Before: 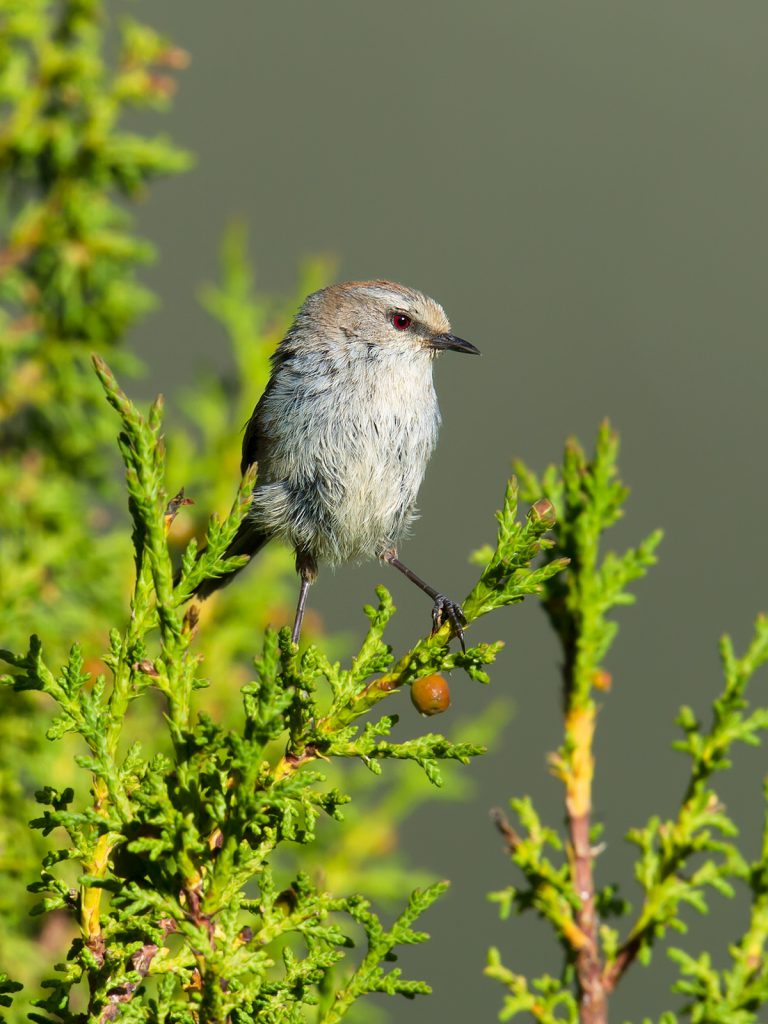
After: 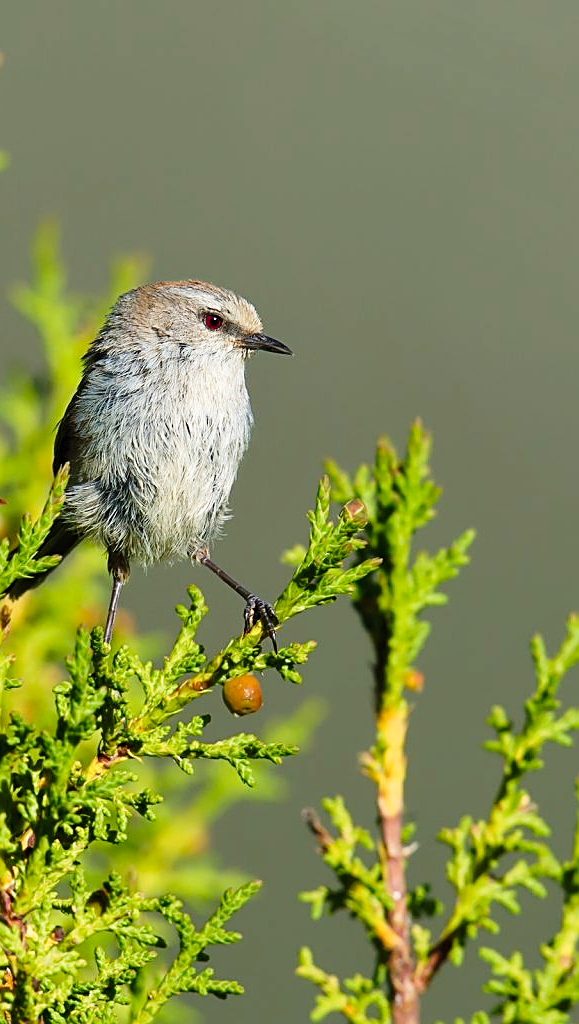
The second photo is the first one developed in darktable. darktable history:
shadows and highlights: soften with gaussian
sharpen: amount 0.571
crop and rotate: left 24.489%
tone curve: curves: ch0 [(0, 0) (0.003, 0.015) (0.011, 0.019) (0.025, 0.026) (0.044, 0.041) (0.069, 0.057) (0.1, 0.085) (0.136, 0.116) (0.177, 0.158) (0.224, 0.215) (0.277, 0.286) (0.335, 0.367) (0.399, 0.452) (0.468, 0.534) (0.543, 0.612) (0.623, 0.698) (0.709, 0.775) (0.801, 0.858) (0.898, 0.928) (1, 1)], preserve colors none
